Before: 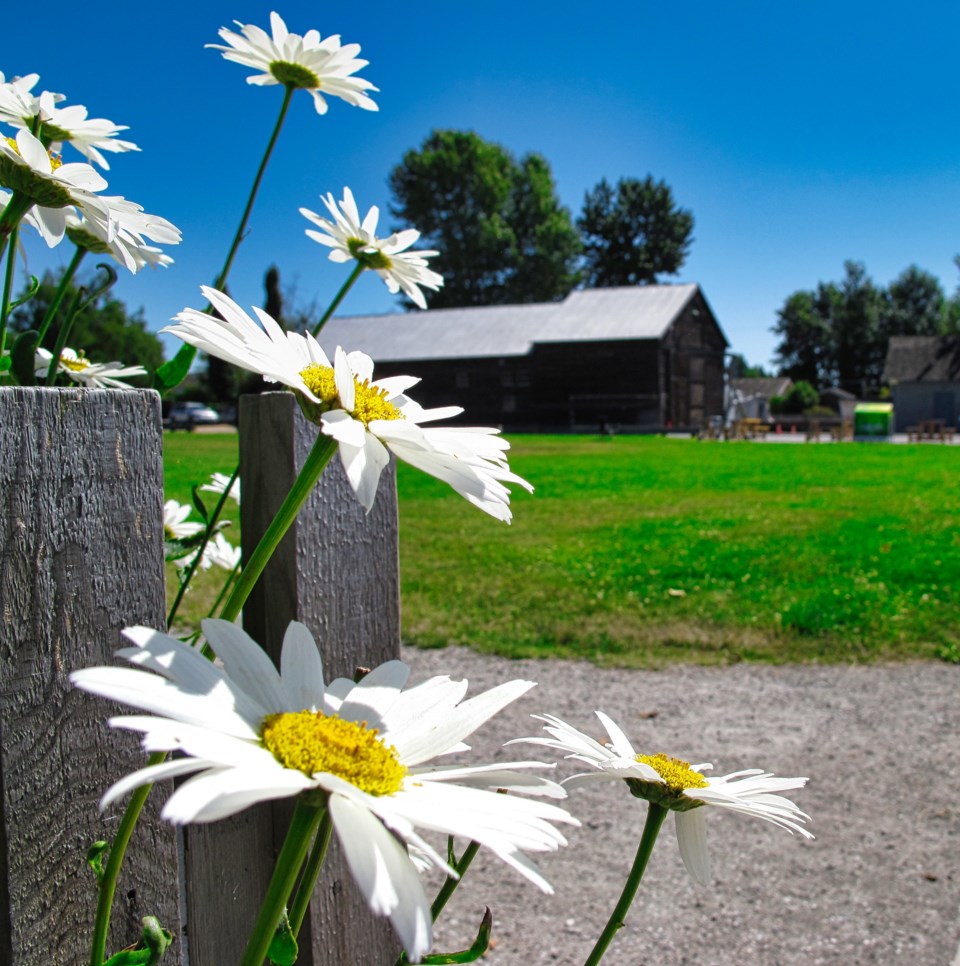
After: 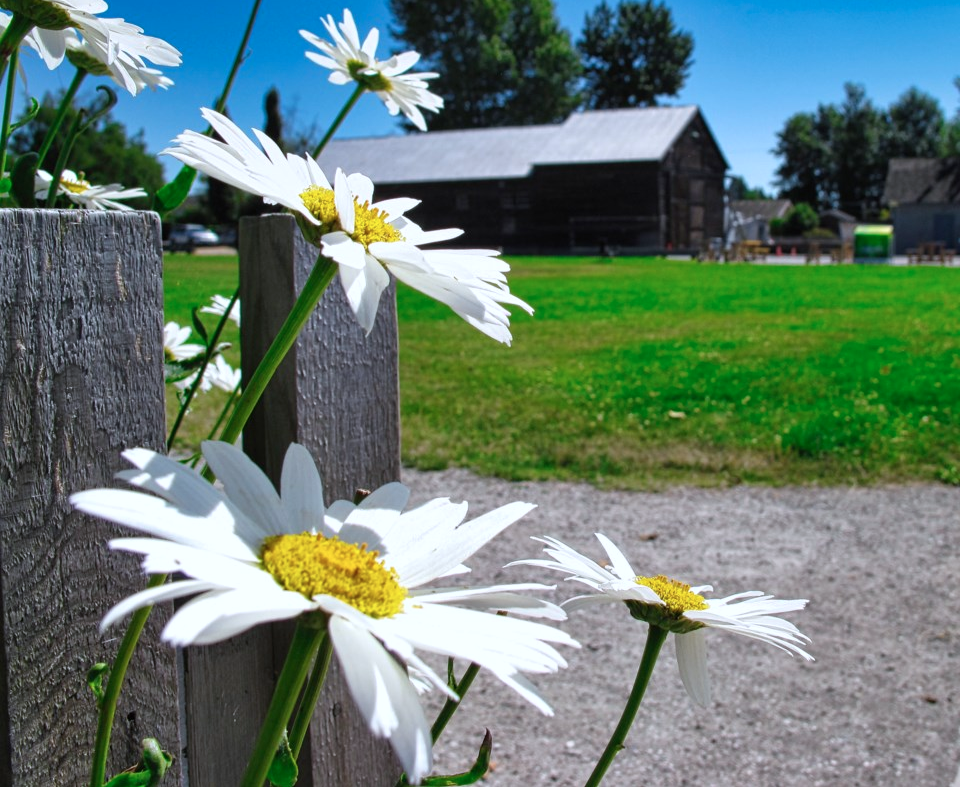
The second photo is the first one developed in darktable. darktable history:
crop and rotate: top 18.507%
color correction: highlights a* -0.772, highlights b* -8.92
